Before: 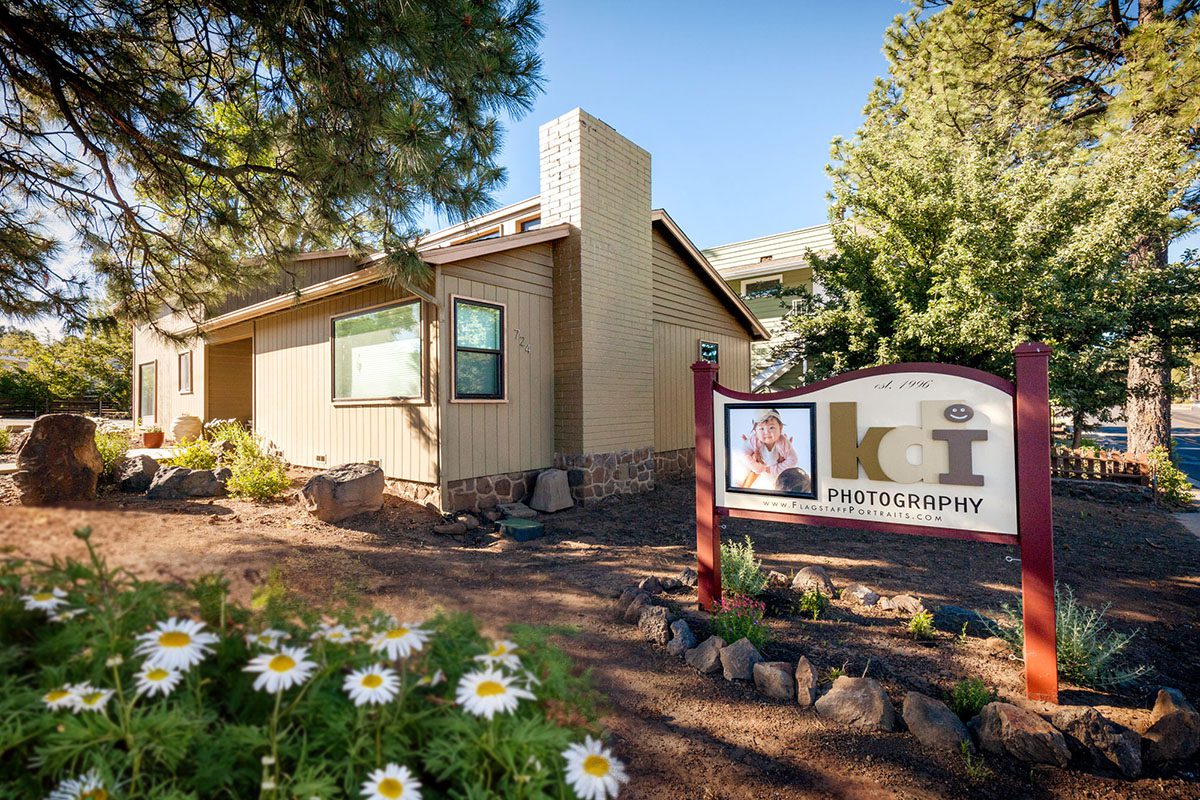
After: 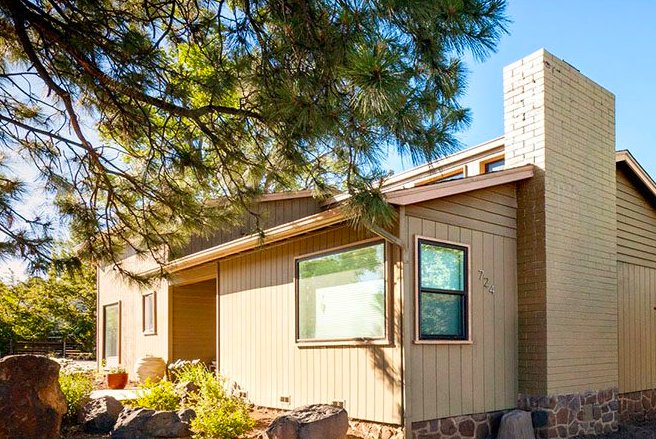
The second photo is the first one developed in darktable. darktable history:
contrast brightness saturation: contrast 0.09, saturation 0.28
crop and rotate: left 3.047%, top 7.509%, right 42.236%, bottom 37.598%
